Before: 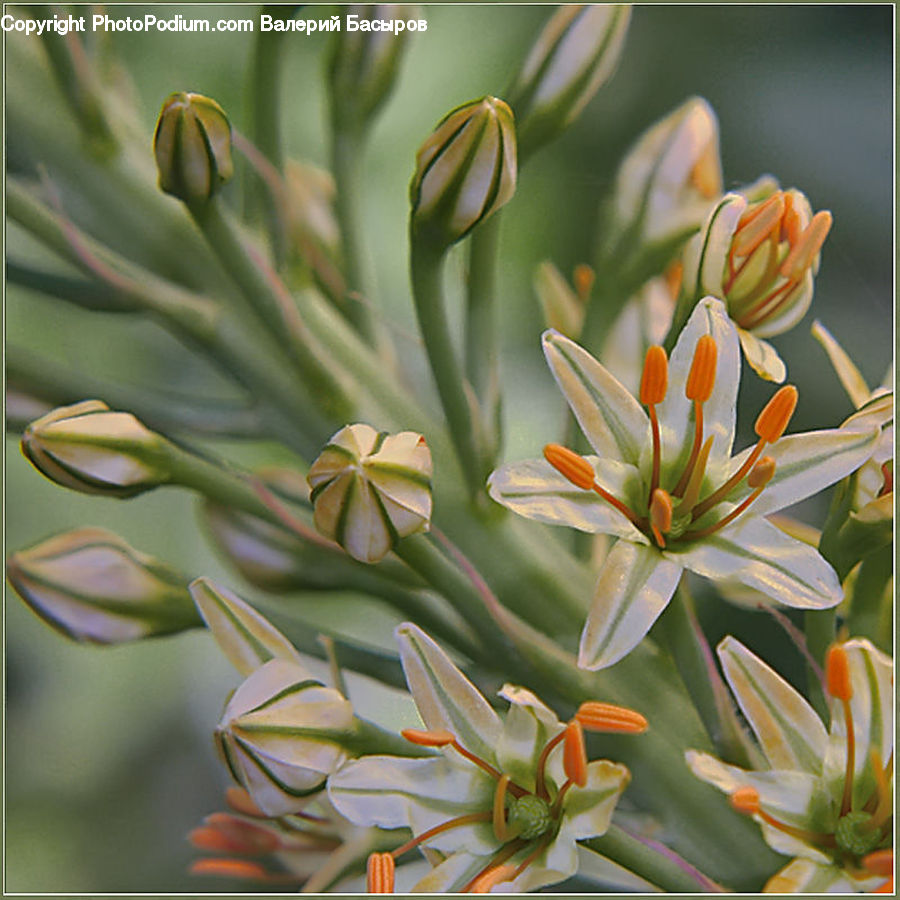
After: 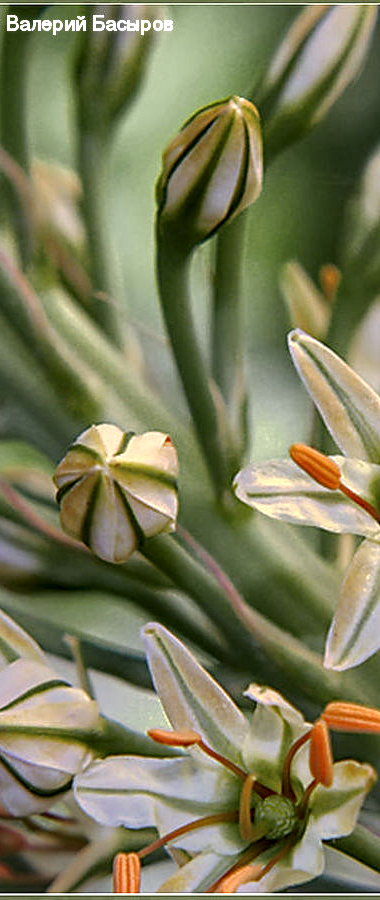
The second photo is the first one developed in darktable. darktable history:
crop: left 28.223%, right 29.536%
local contrast: highlights 64%, shadows 53%, detail 169%, midtone range 0.513
